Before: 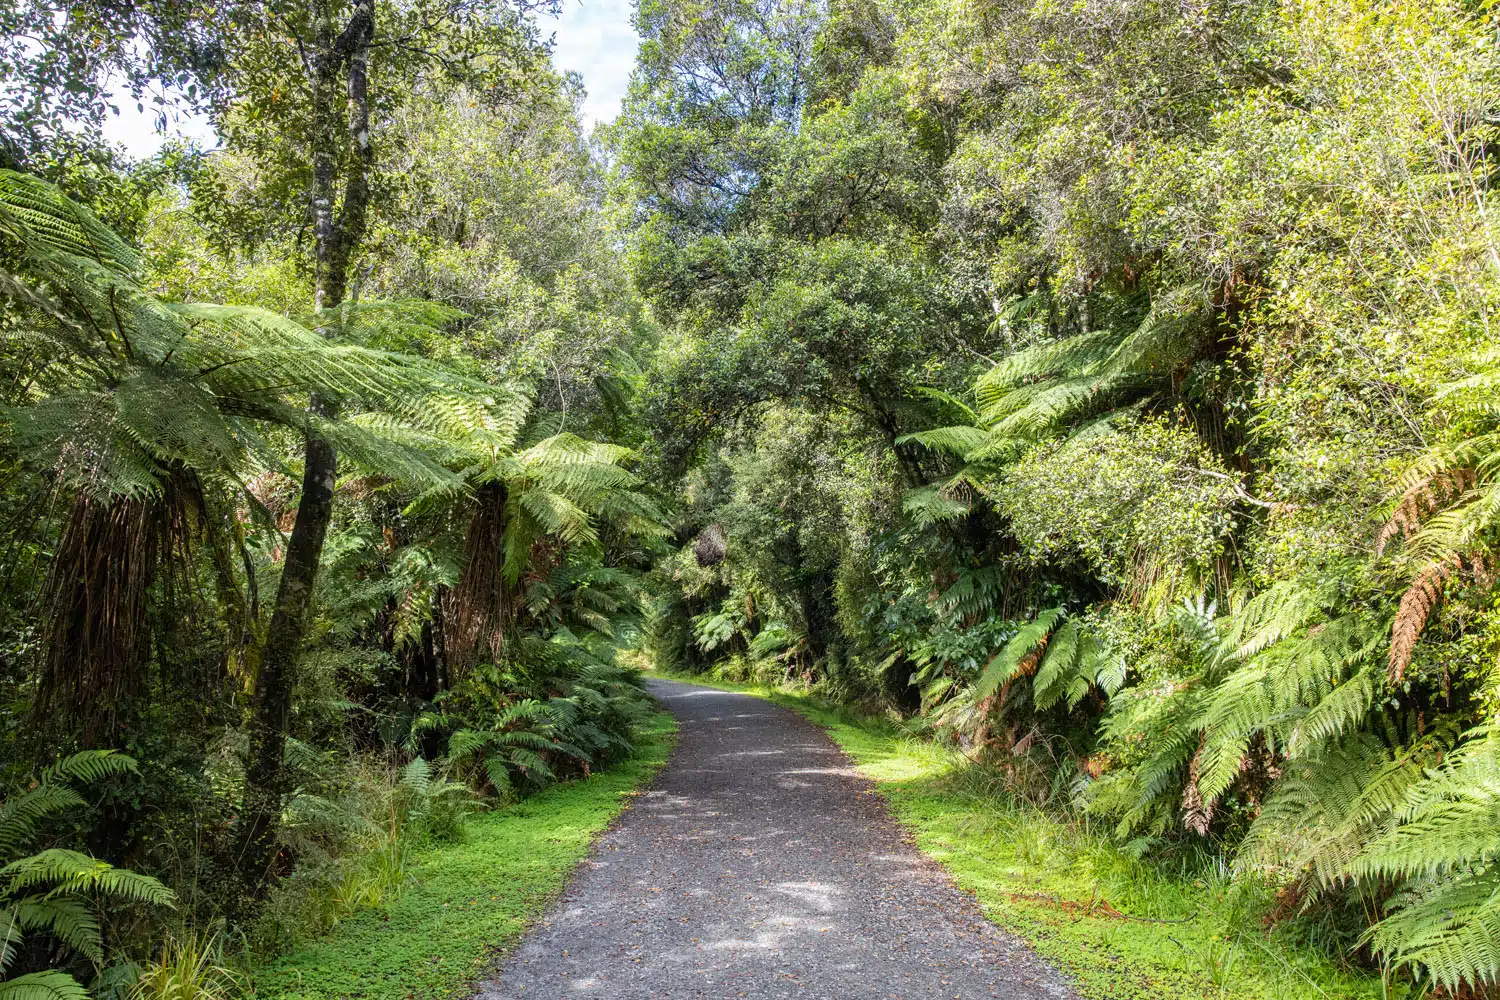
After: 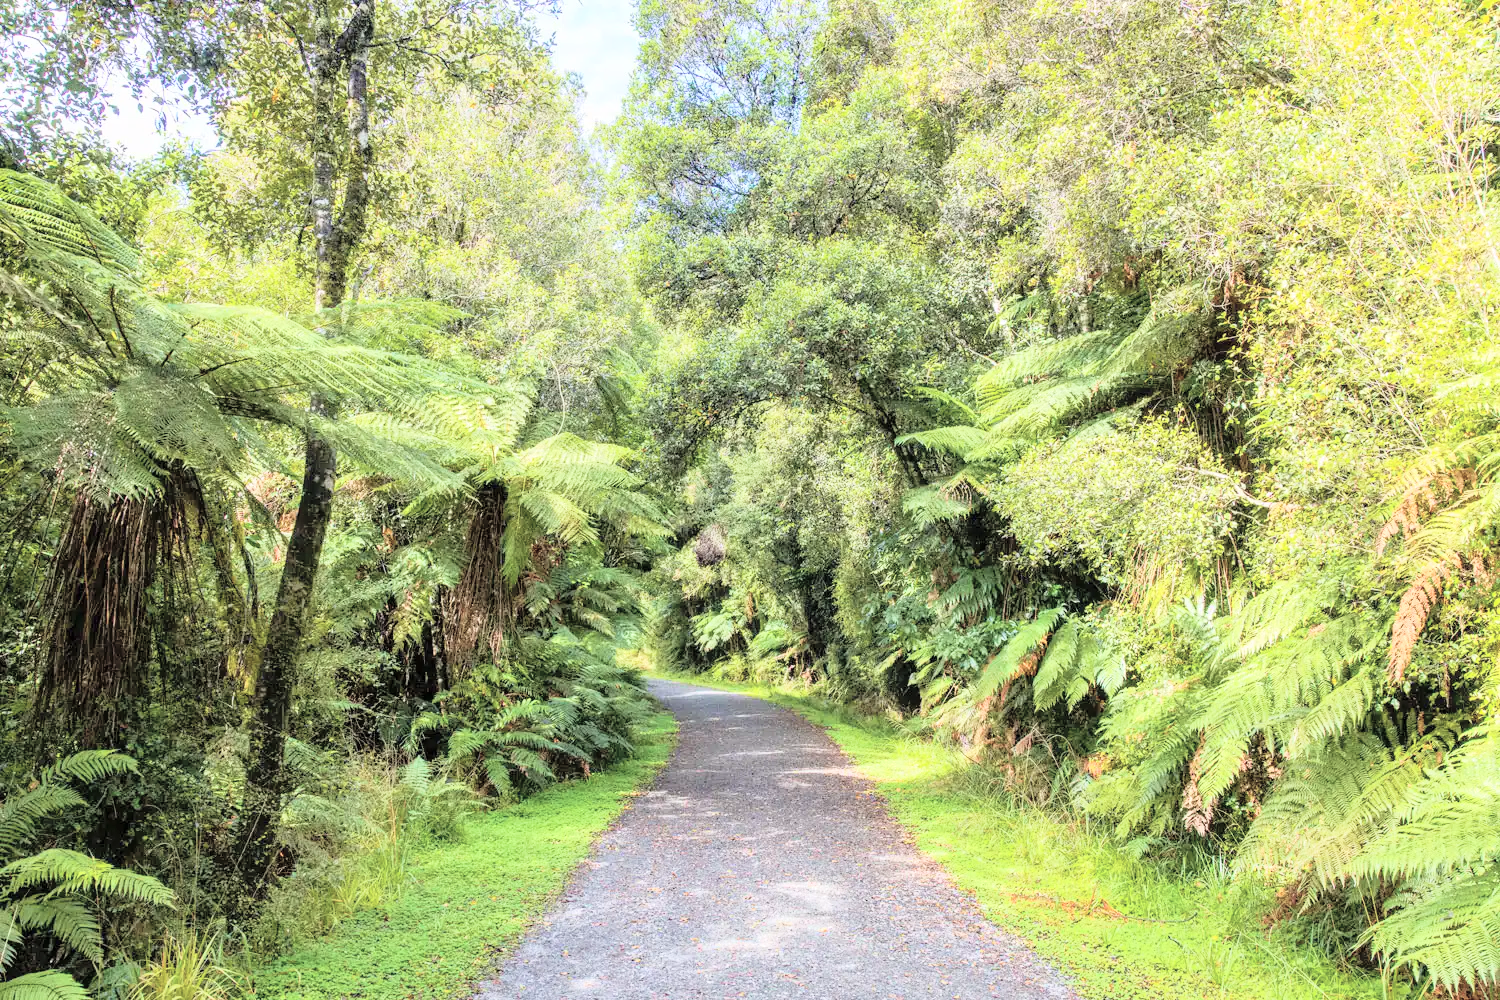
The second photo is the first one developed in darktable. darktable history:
velvia: on, module defaults
tone curve: curves: ch0 [(0, 0) (0.169, 0.367) (0.635, 0.859) (1, 1)], color space Lab, independent channels, preserve colors none
